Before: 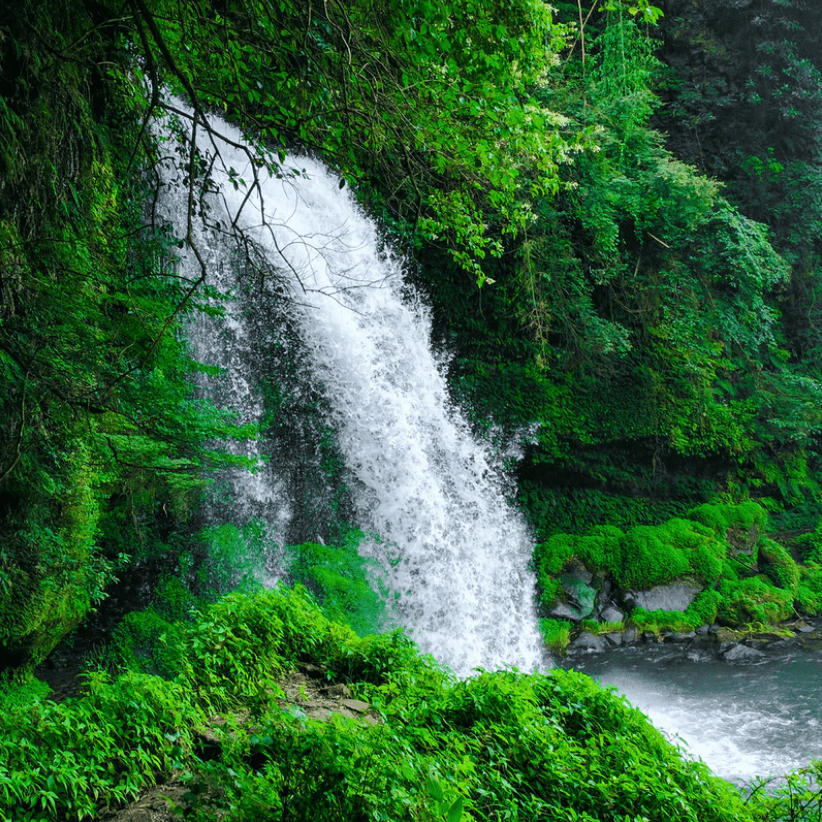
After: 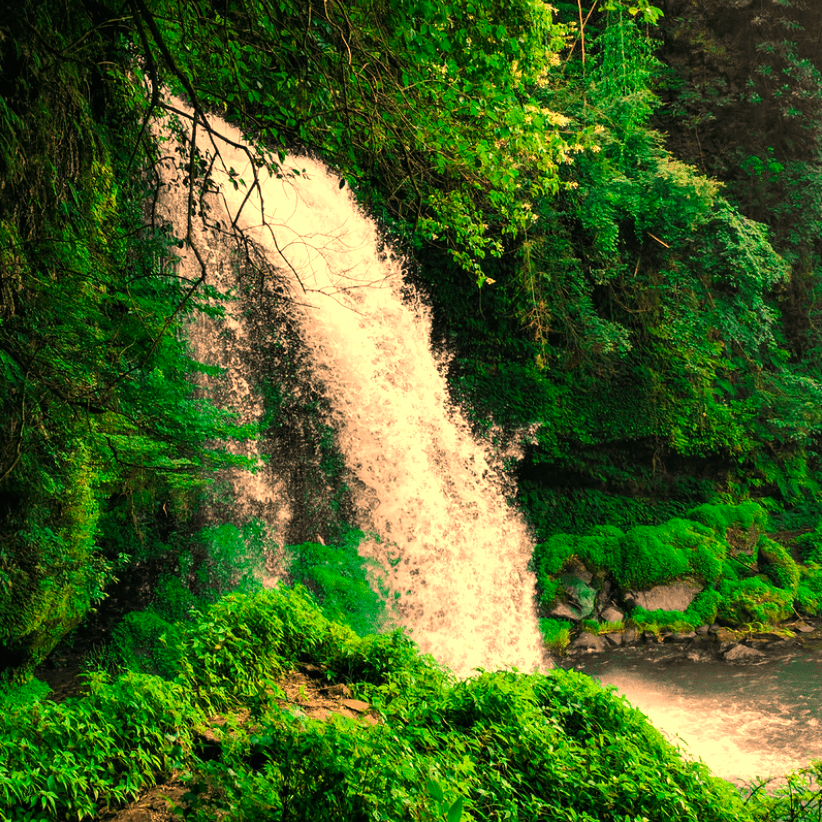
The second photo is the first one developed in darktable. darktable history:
color balance: contrast 10%
white balance: red 1.467, blue 0.684
